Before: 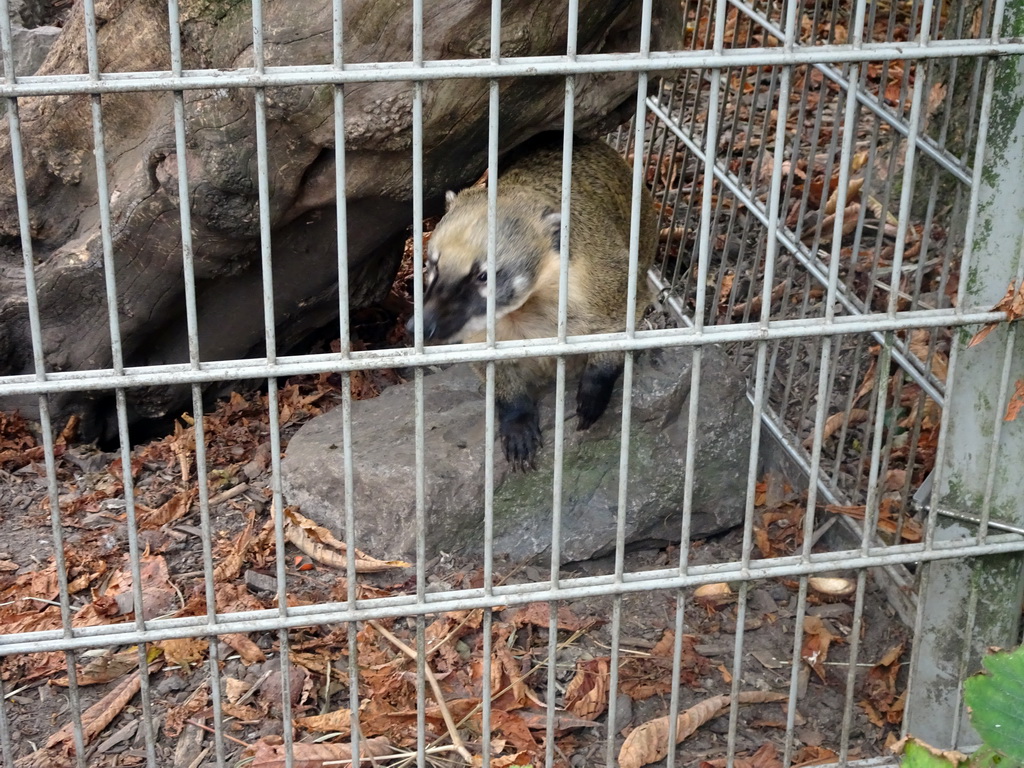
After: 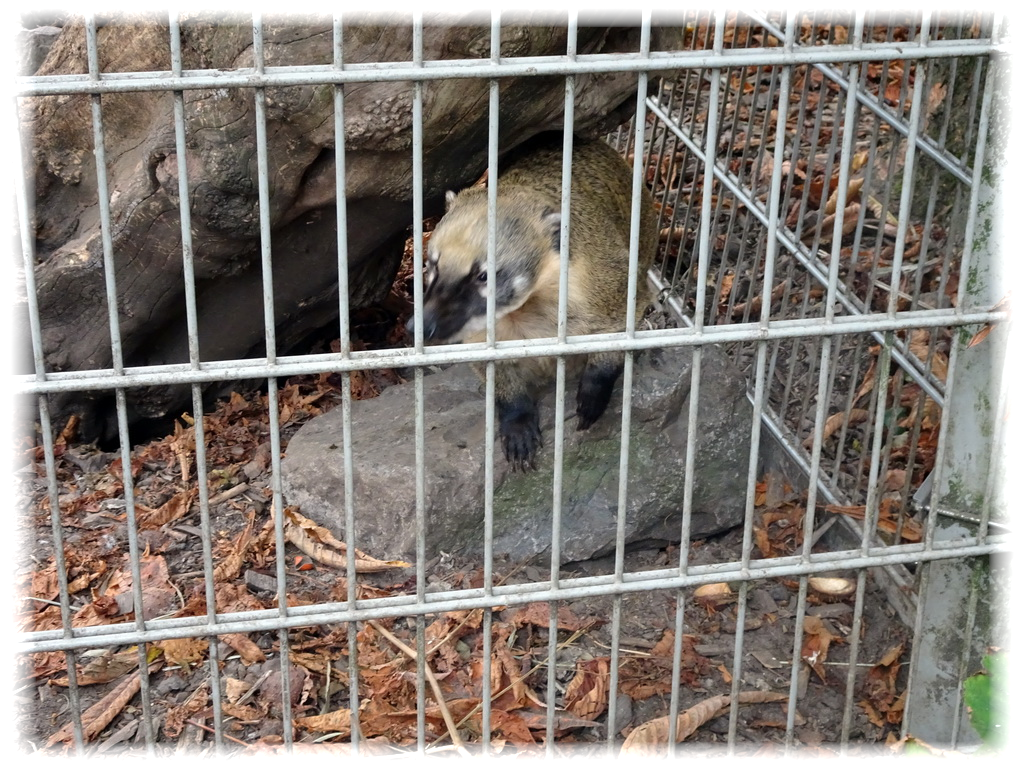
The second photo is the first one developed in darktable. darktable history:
exposure: exposure 0 EV, compensate highlight preservation false
vignetting: fall-off start 93%, fall-off radius 5%, brightness 1, saturation -0.49, automatic ratio true, width/height ratio 1.332, shape 0.04, unbound false
